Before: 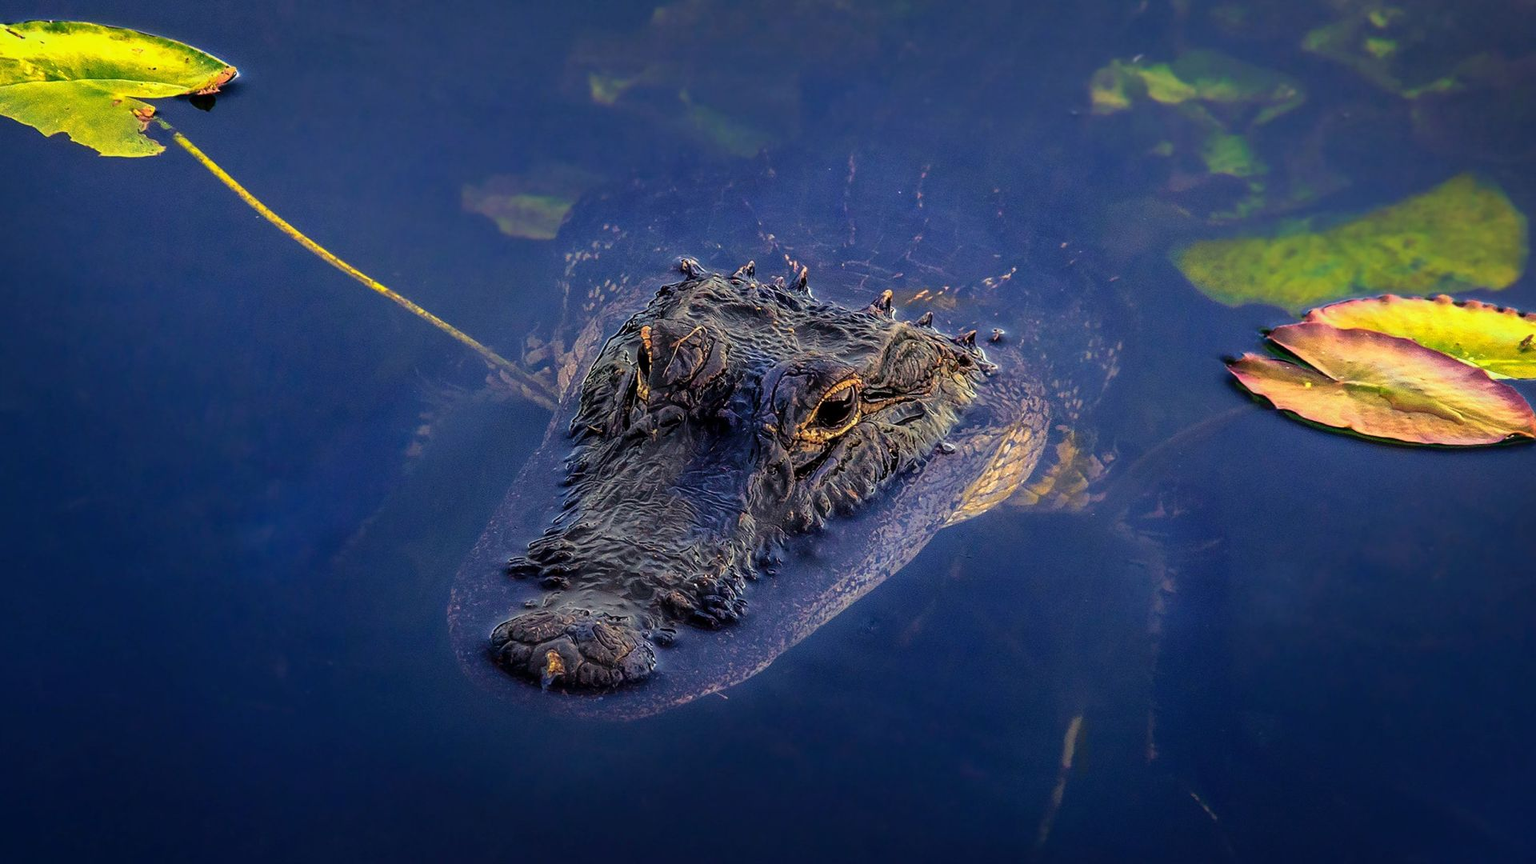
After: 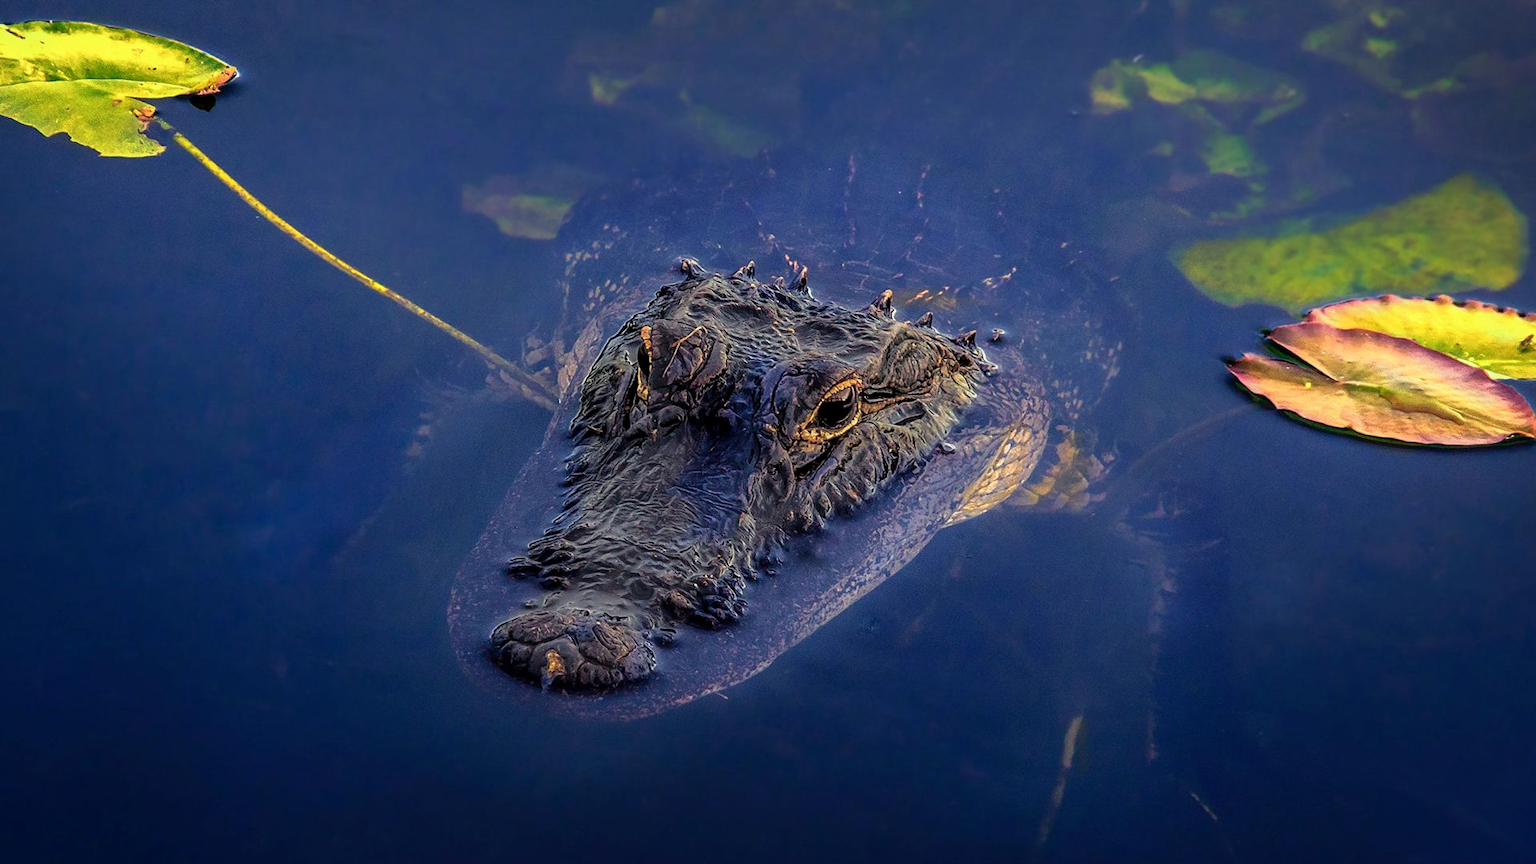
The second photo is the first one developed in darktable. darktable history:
exposure: black level correction 0.001, compensate highlight preservation false
shadows and highlights: shadows 0, highlights 40
